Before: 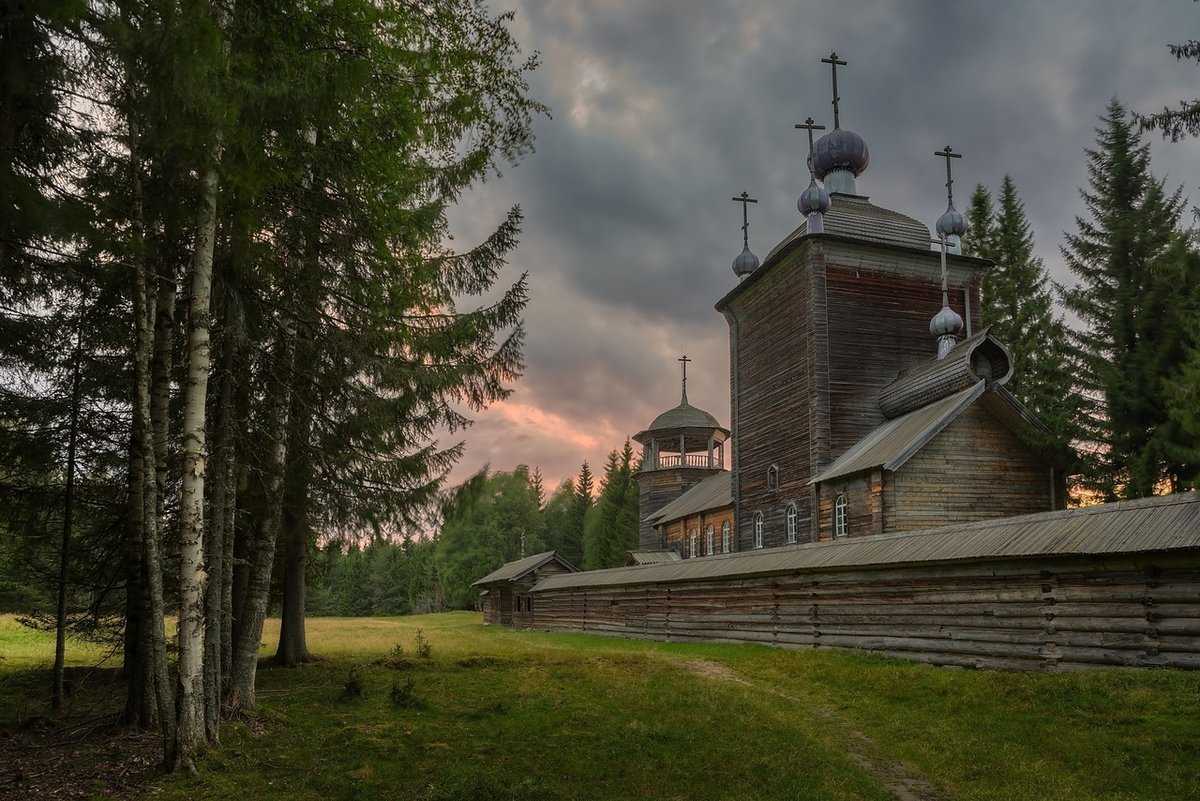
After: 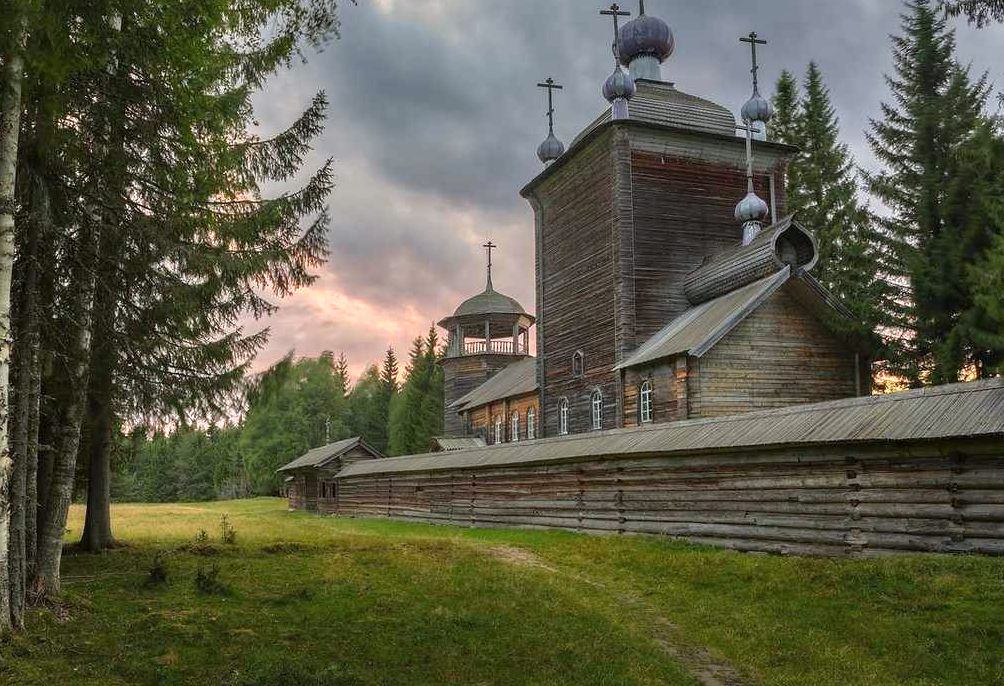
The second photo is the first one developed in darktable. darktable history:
crop: left 16.315%, top 14.246%
white balance: red 0.974, blue 1.044
exposure: exposure 0.766 EV, compensate highlight preservation false
